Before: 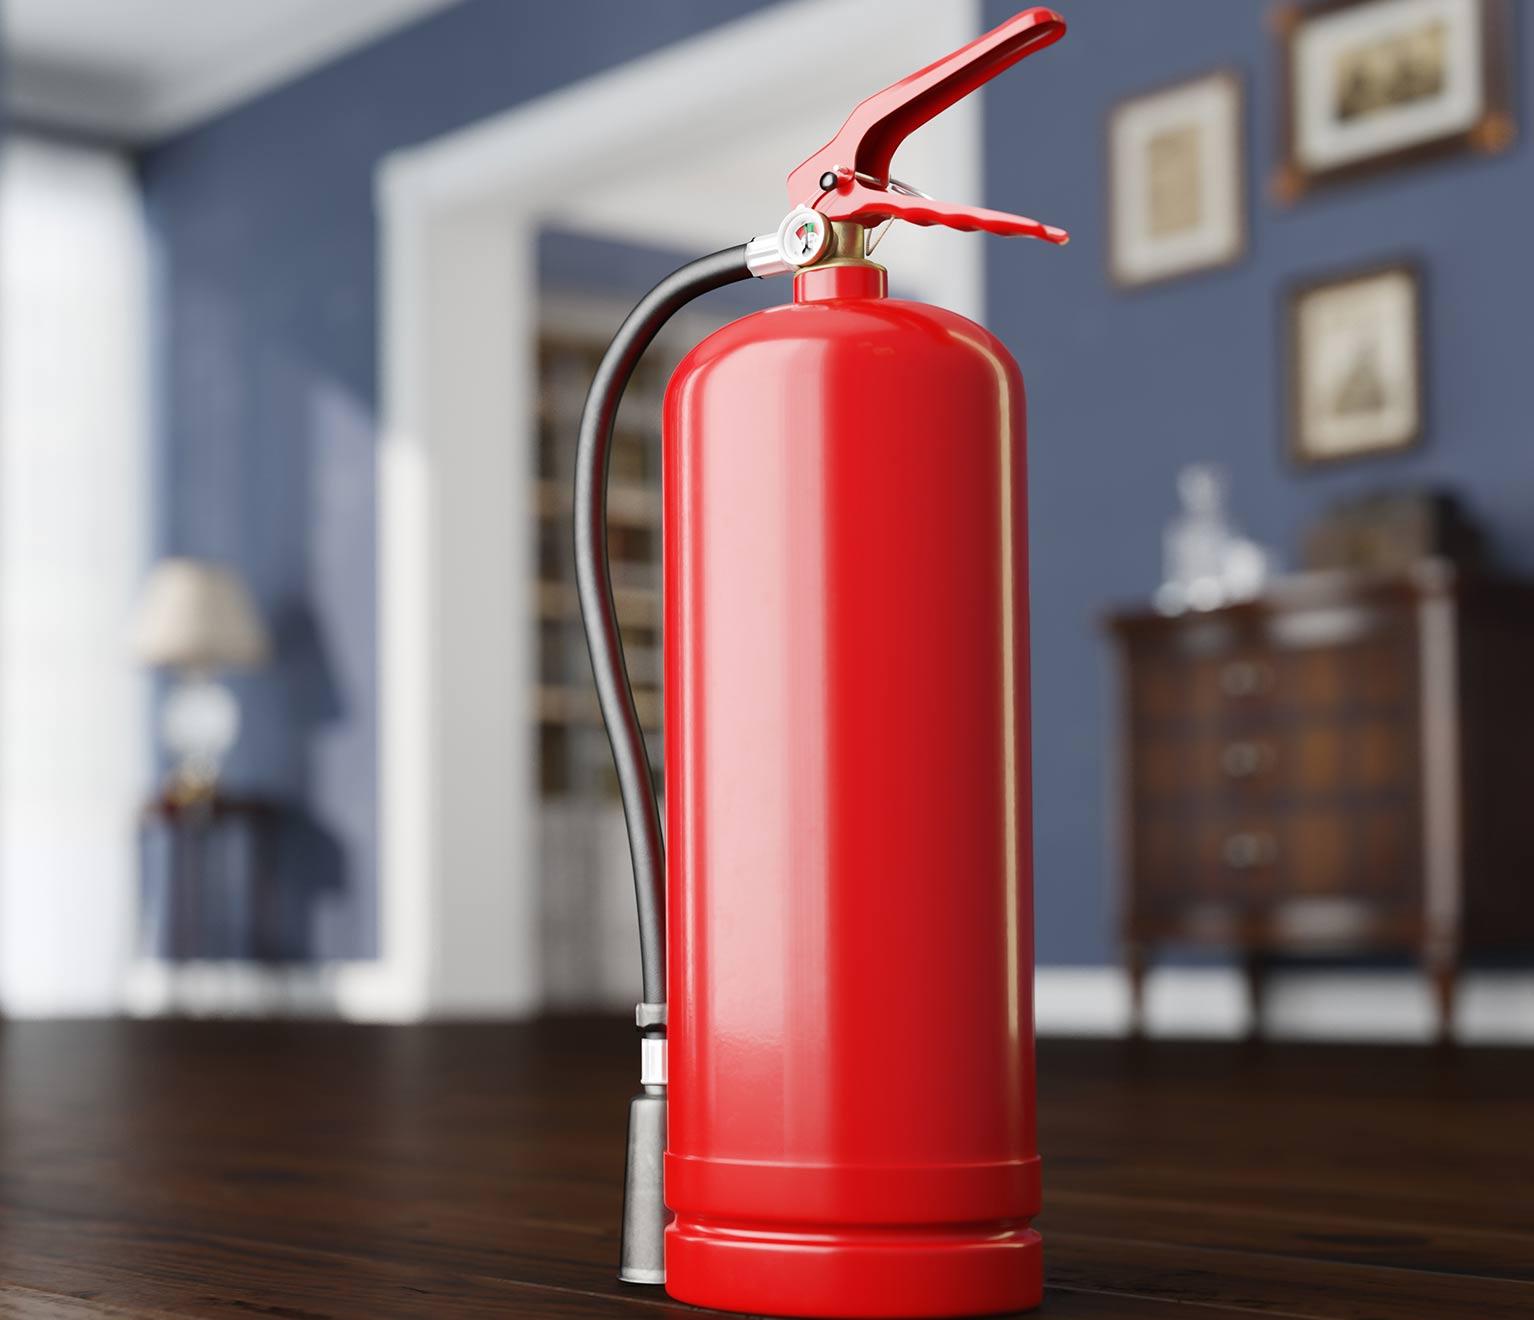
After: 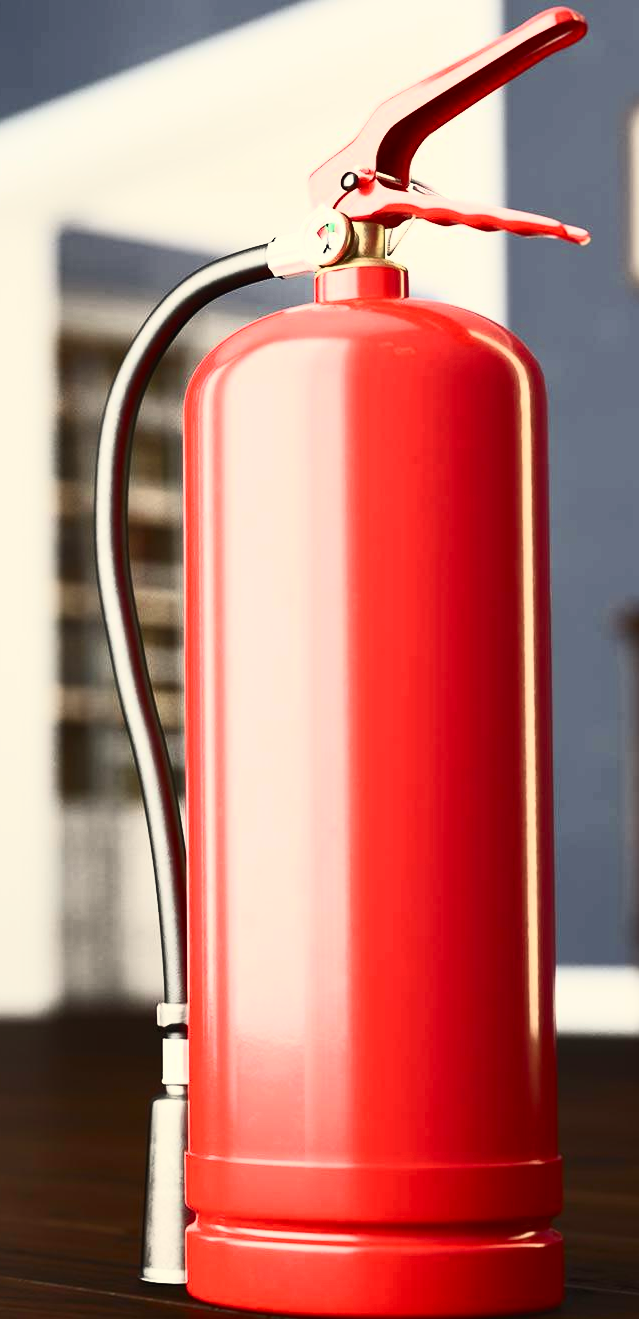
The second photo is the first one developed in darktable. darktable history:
contrast brightness saturation: contrast 0.62, brightness 0.34, saturation 0.14
white balance: red 1.029, blue 0.92
crop: left 31.229%, right 27.105%
